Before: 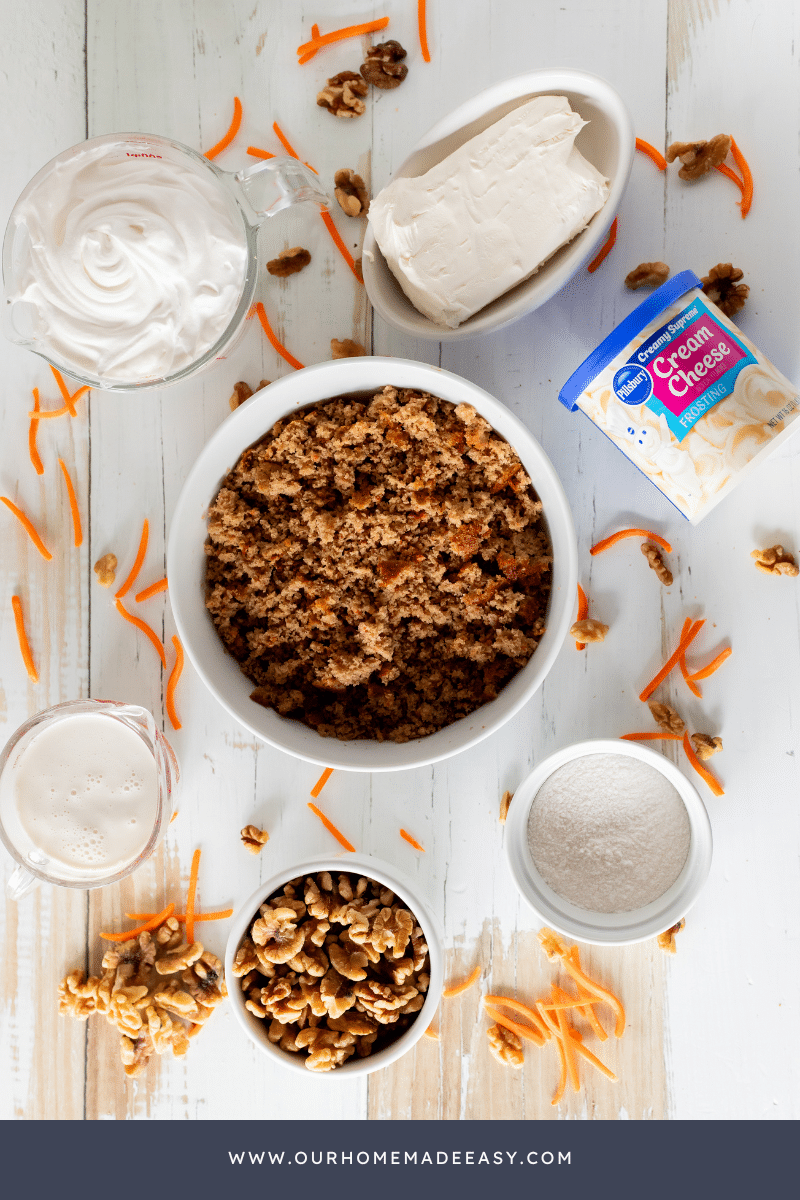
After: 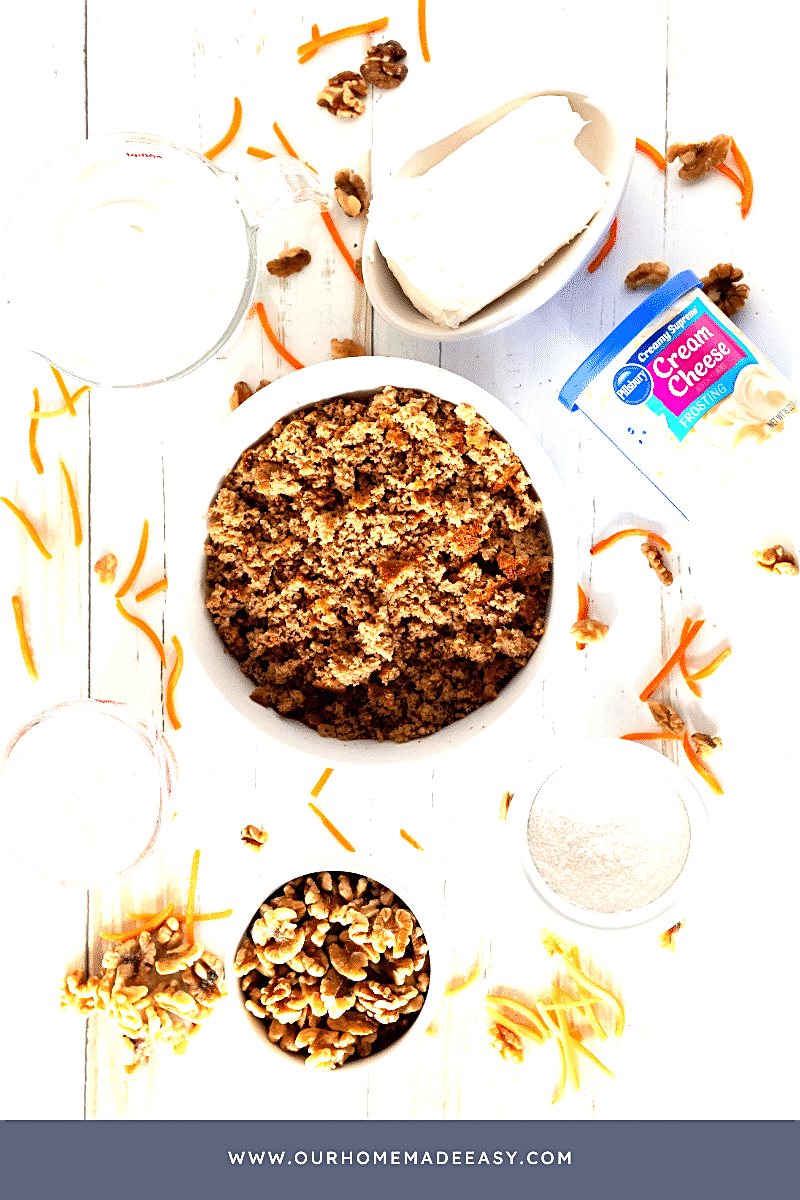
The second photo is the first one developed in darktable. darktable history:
color correction: highlights b* -0.057
exposure: black level correction 0, exposure 1.179 EV, compensate exposure bias true, compensate highlight preservation false
sharpen: on, module defaults
